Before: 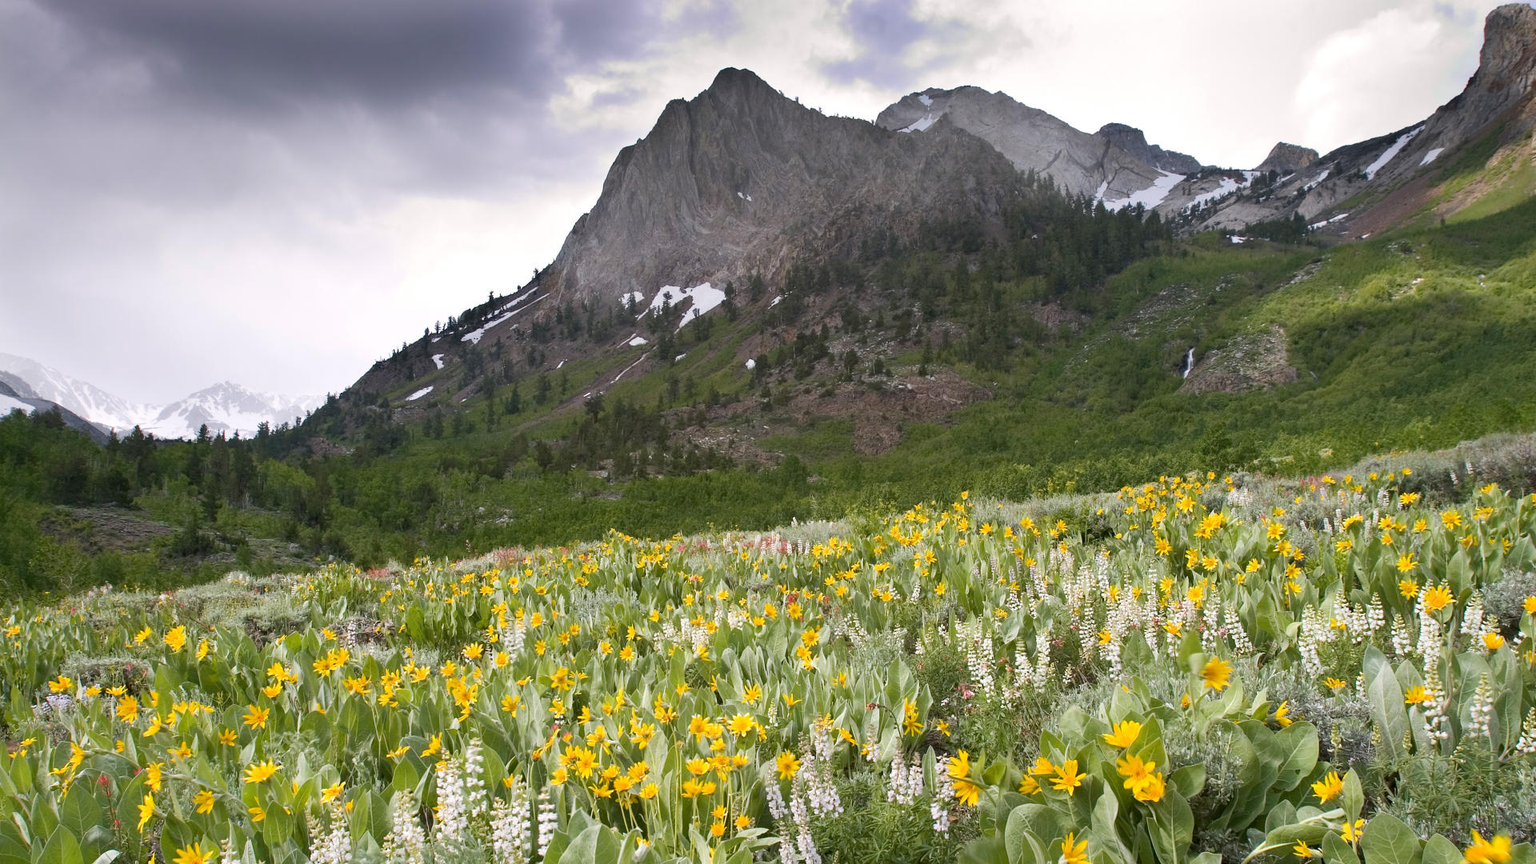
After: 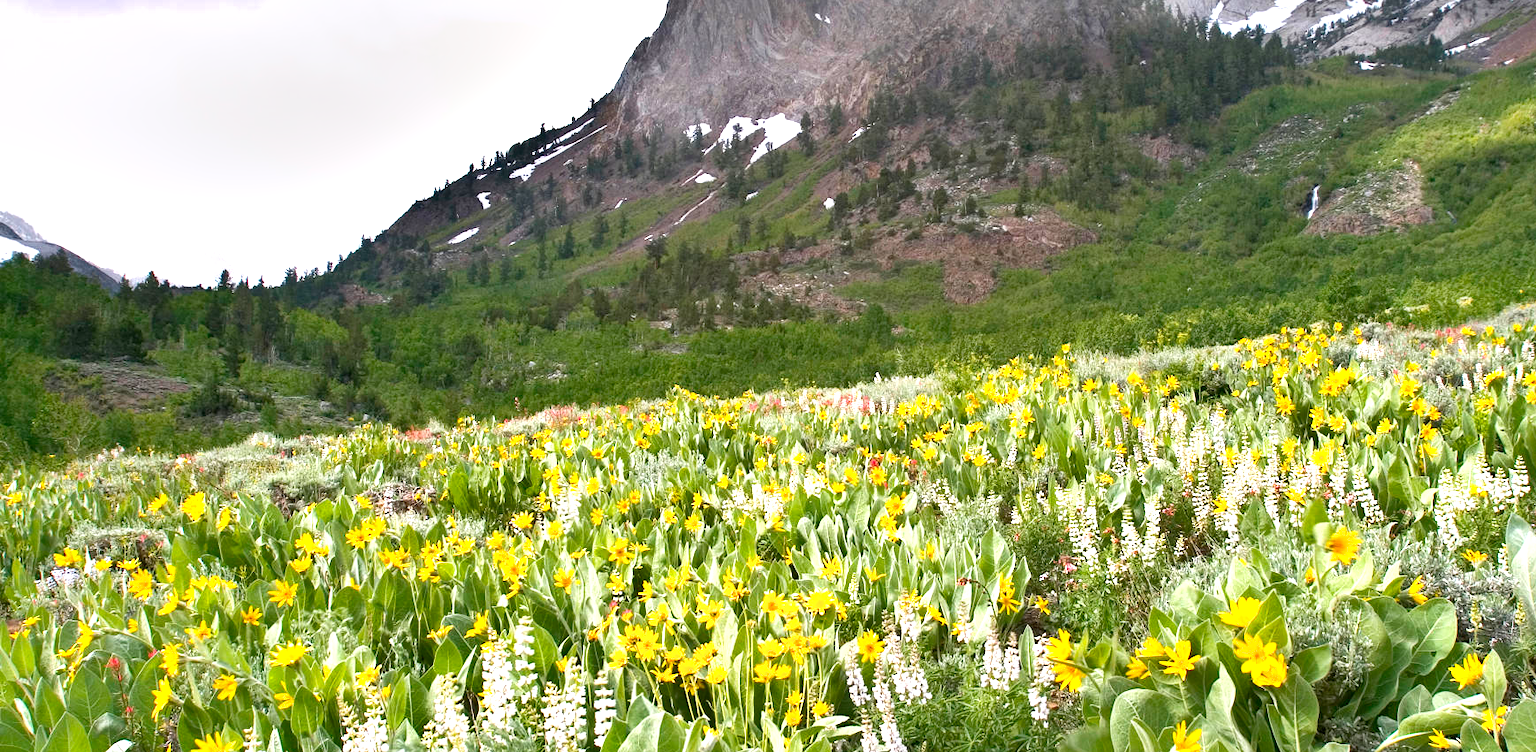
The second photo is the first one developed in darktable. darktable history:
exposure: black level correction 0, exposure 0.951 EV, compensate highlight preservation false
crop: top 20.879%, right 9.439%, bottom 0.233%
shadows and highlights: low approximation 0.01, soften with gaussian
